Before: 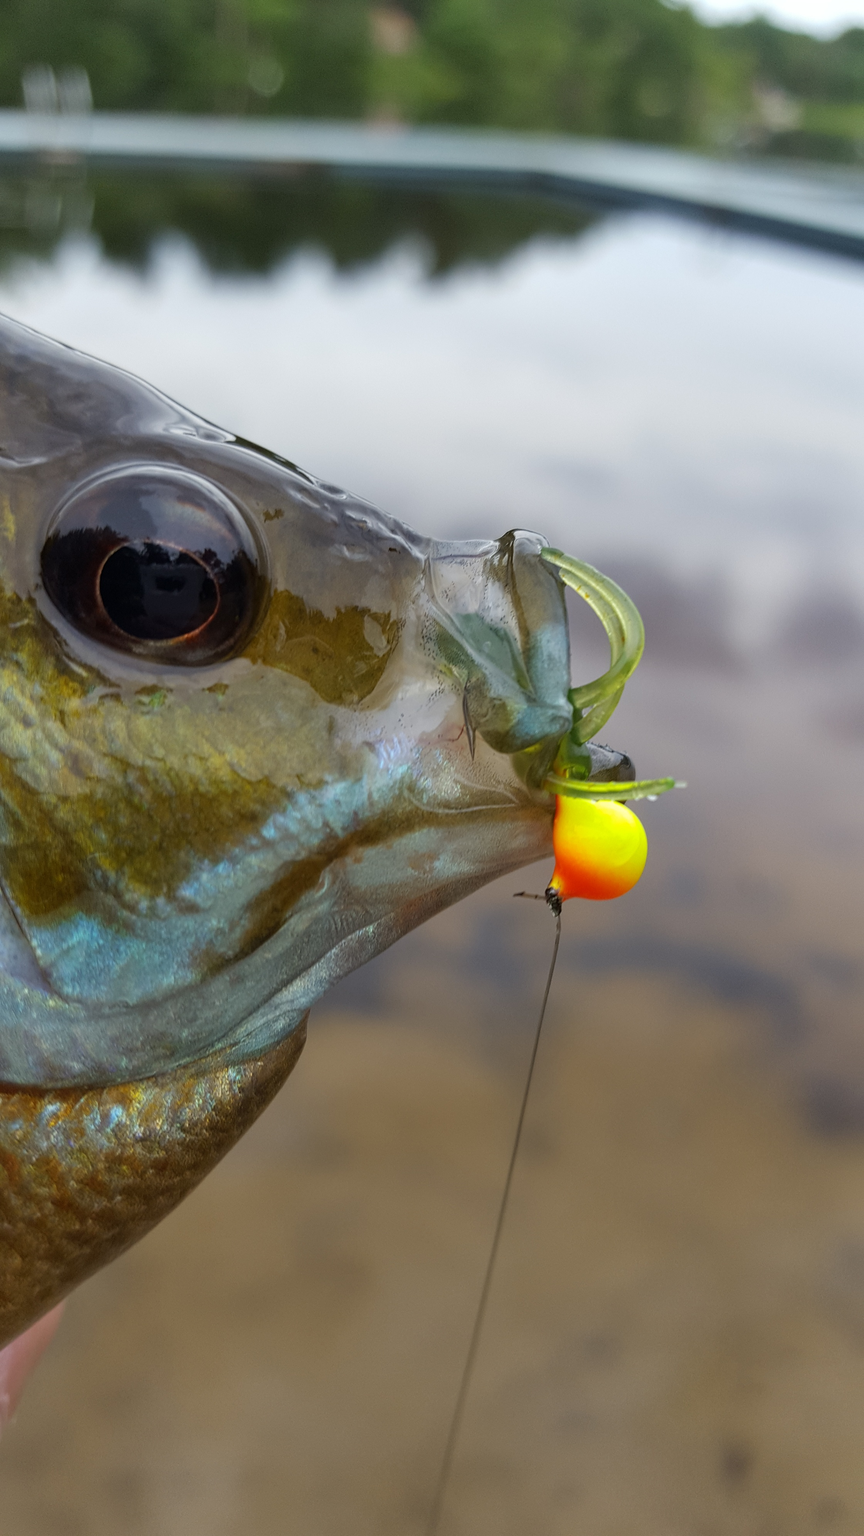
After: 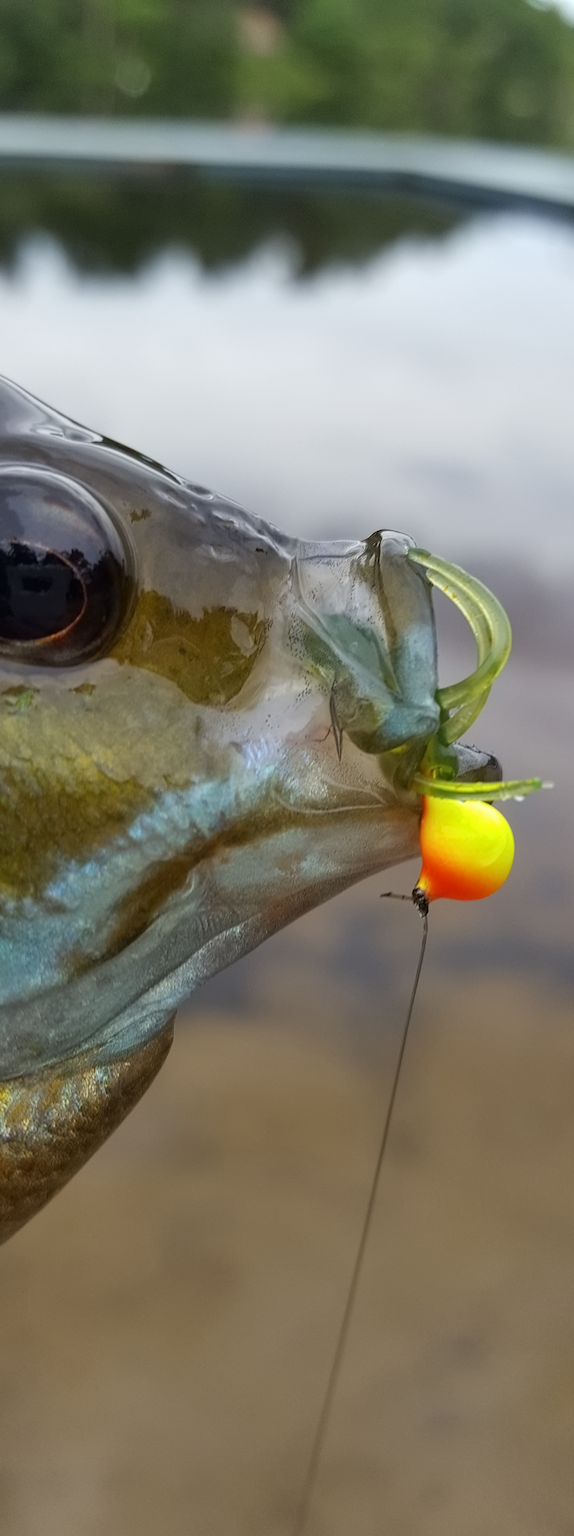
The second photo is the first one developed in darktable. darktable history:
crop and rotate: left 15.475%, right 17.971%
contrast equalizer: y [[0.5 ×6], [0.5 ×6], [0.5 ×6], [0 ×6], [0, 0.039, 0.251, 0.29, 0.293, 0.292]]
